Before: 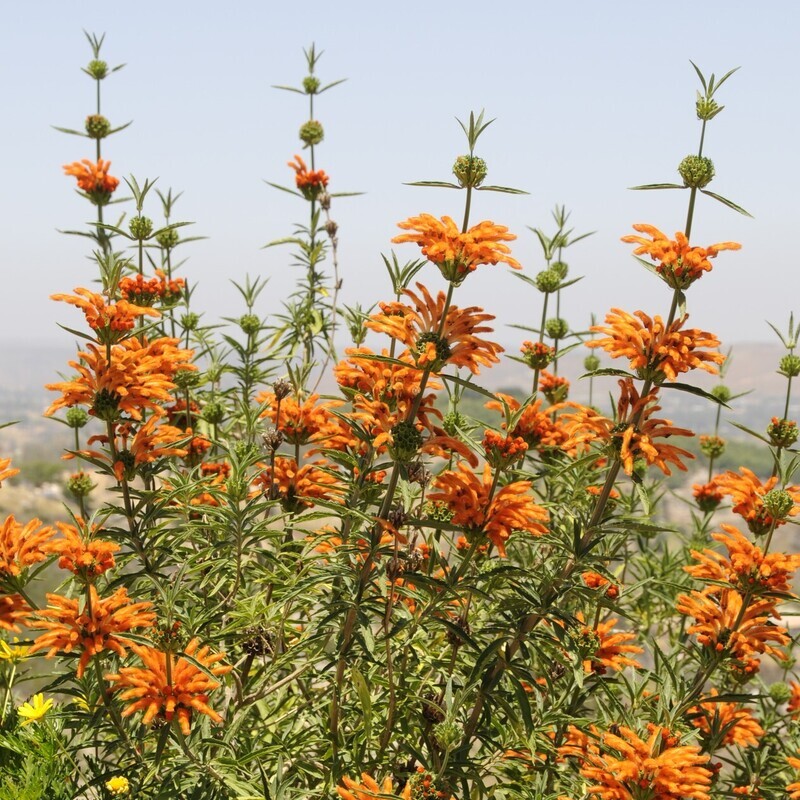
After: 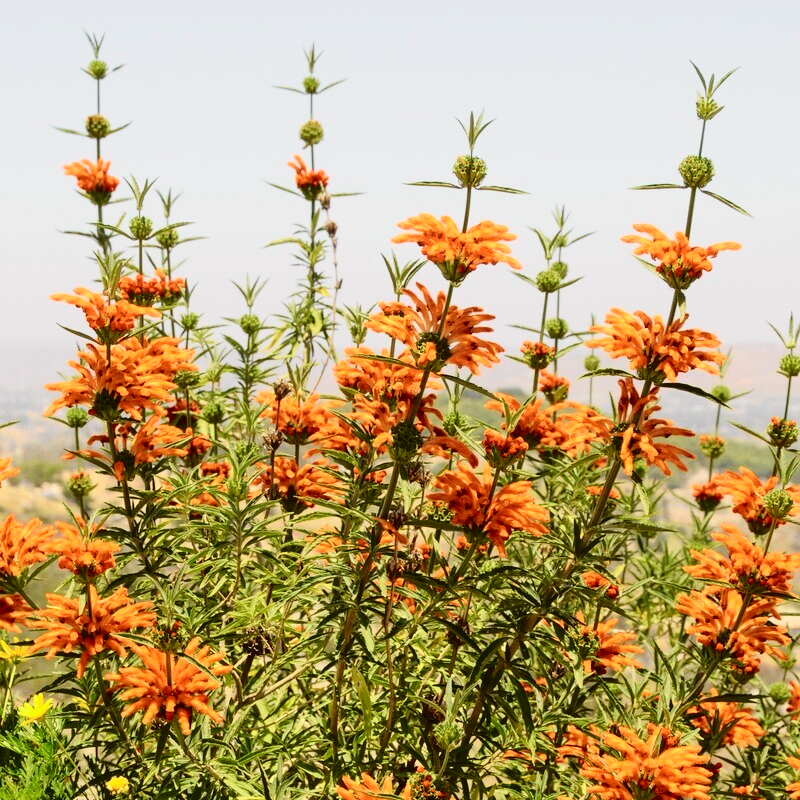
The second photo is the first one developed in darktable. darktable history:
tone curve: curves: ch0 [(0, 0.014) (0.17, 0.099) (0.392, 0.438) (0.725, 0.828) (0.872, 0.918) (1, 0.981)]; ch1 [(0, 0) (0.402, 0.36) (0.489, 0.491) (0.5, 0.503) (0.515, 0.52) (0.545, 0.572) (0.615, 0.662) (0.701, 0.725) (1, 1)]; ch2 [(0, 0) (0.42, 0.458) (0.485, 0.499) (0.503, 0.503) (0.531, 0.542) (0.561, 0.594) (0.644, 0.694) (0.717, 0.753) (1, 0.991)], color space Lab, independent channels
grain: coarseness 0.09 ISO, strength 10%
